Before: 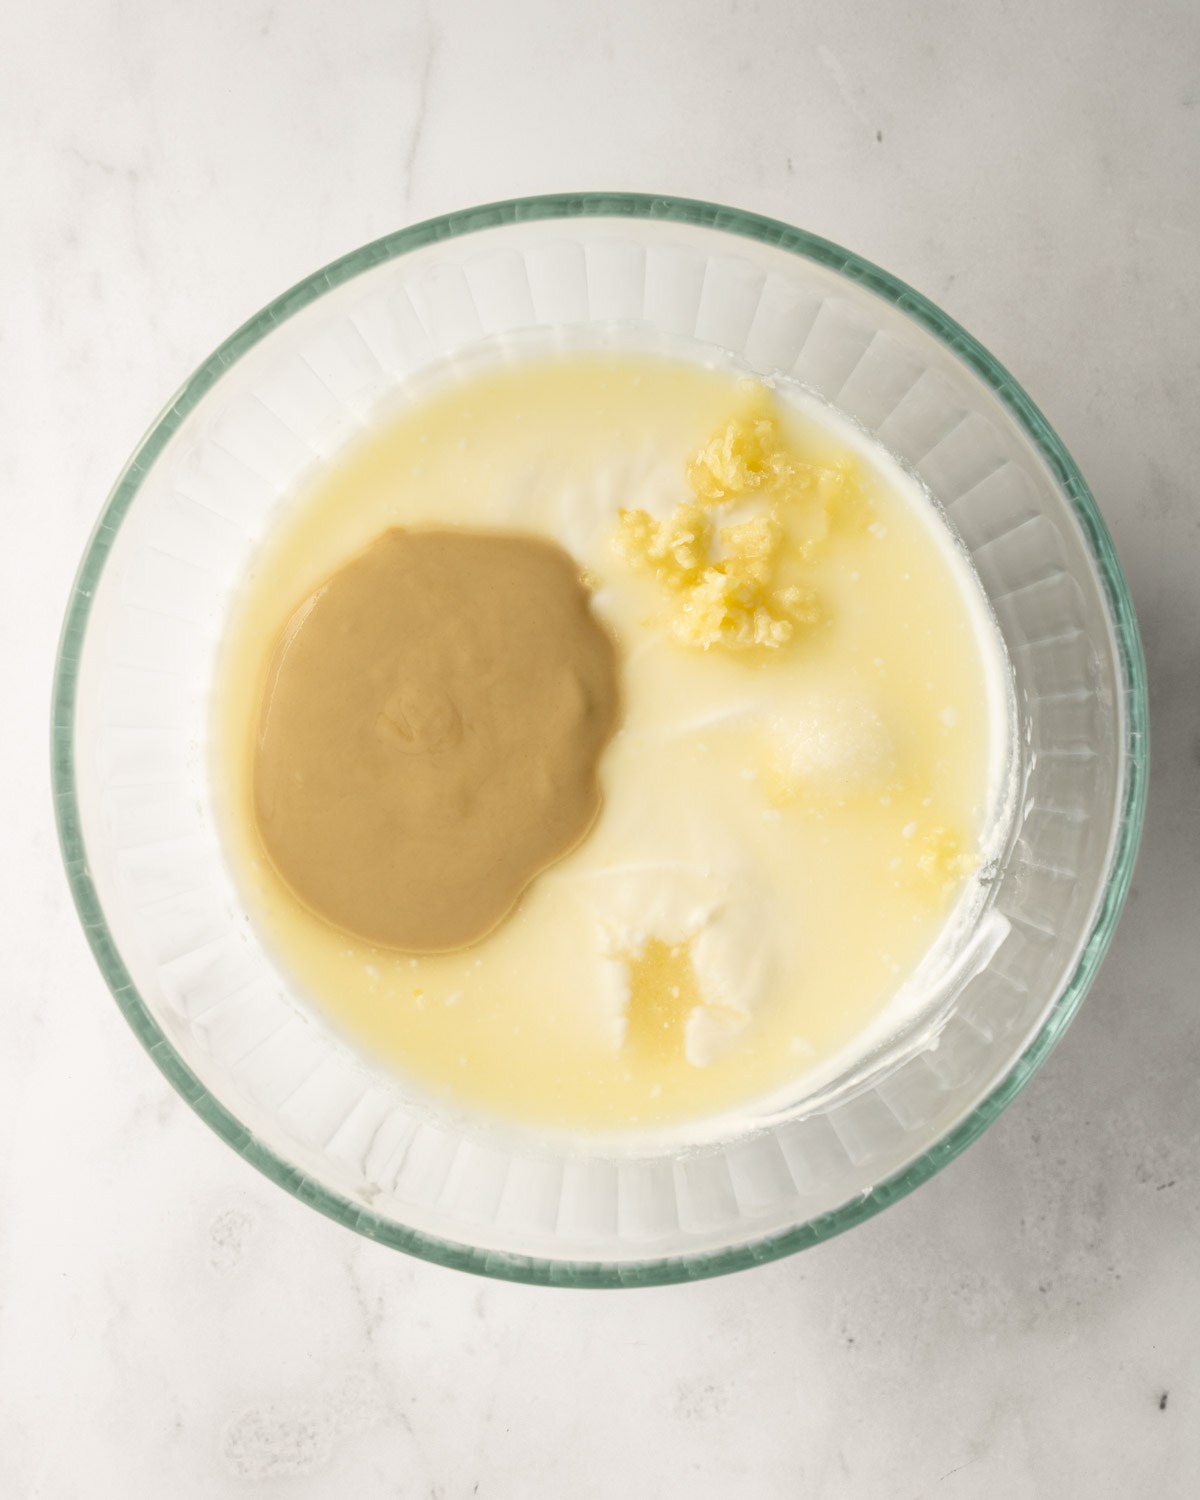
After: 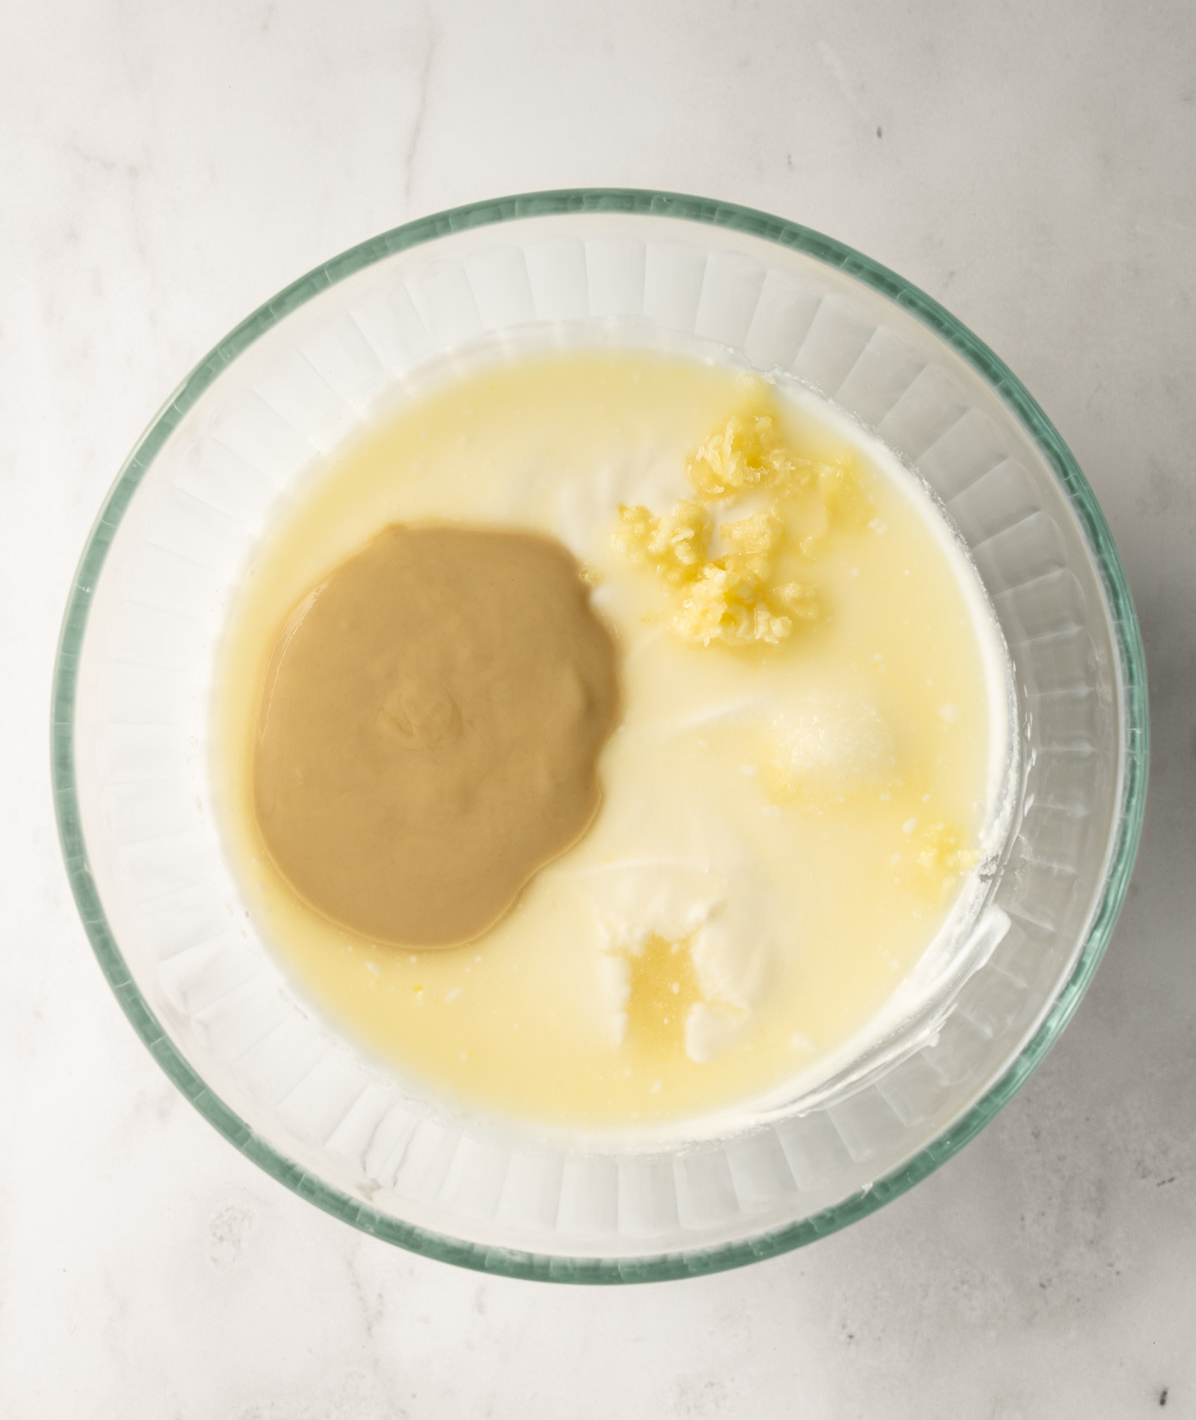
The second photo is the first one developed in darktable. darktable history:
crop: top 0.303%, right 0.264%, bottom 4.997%
